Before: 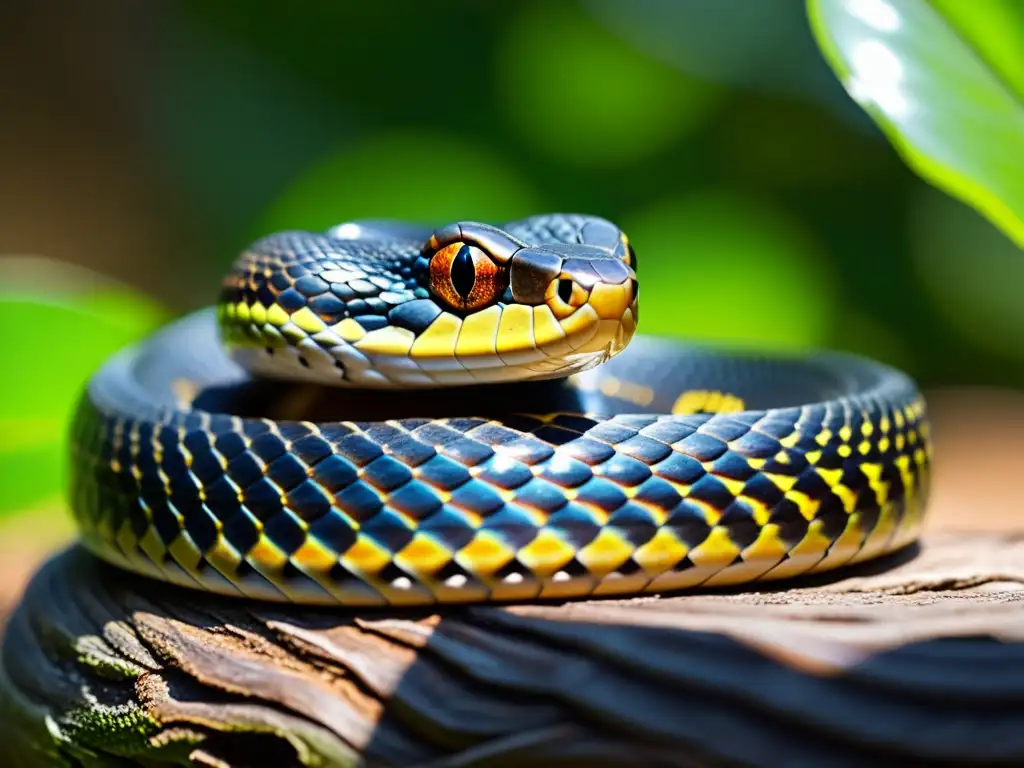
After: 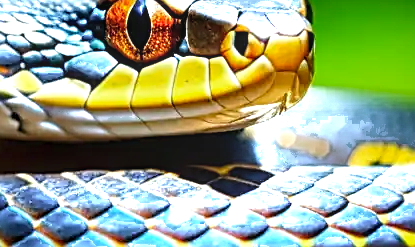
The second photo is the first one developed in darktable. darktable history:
levels: black 0.018%
exposure: black level correction 0, exposure 0.699 EV, compensate highlight preservation false
local contrast: detail 130%
crop: left 31.686%, top 32.407%, right 27.729%, bottom 35.372%
color zones: curves: ch0 [(0.203, 0.433) (0.607, 0.517) (0.697, 0.696) (0.705, 0.897)]
sharpen: amount 0.494
color balance rgb: perceptual saturation grading › global saturation 1.211%, perceptual saturation grading › highlights -2.992%, perceptual saturation grading › mid-tones 4.267%, perceptual saturation grading › shadows 7.98%
